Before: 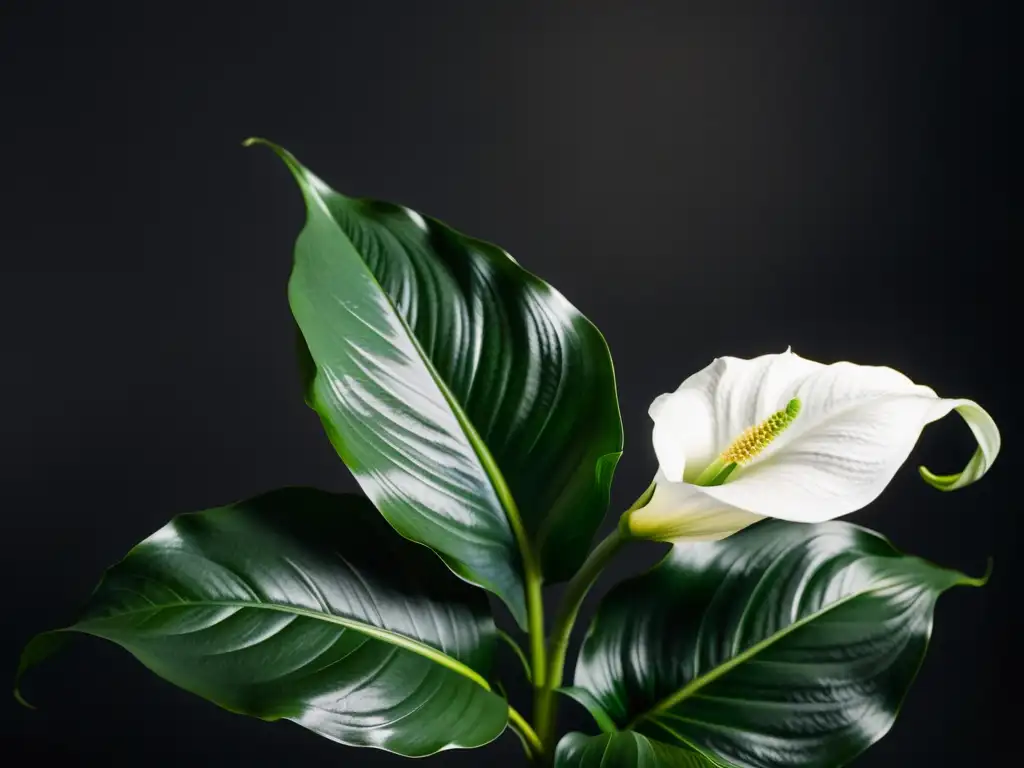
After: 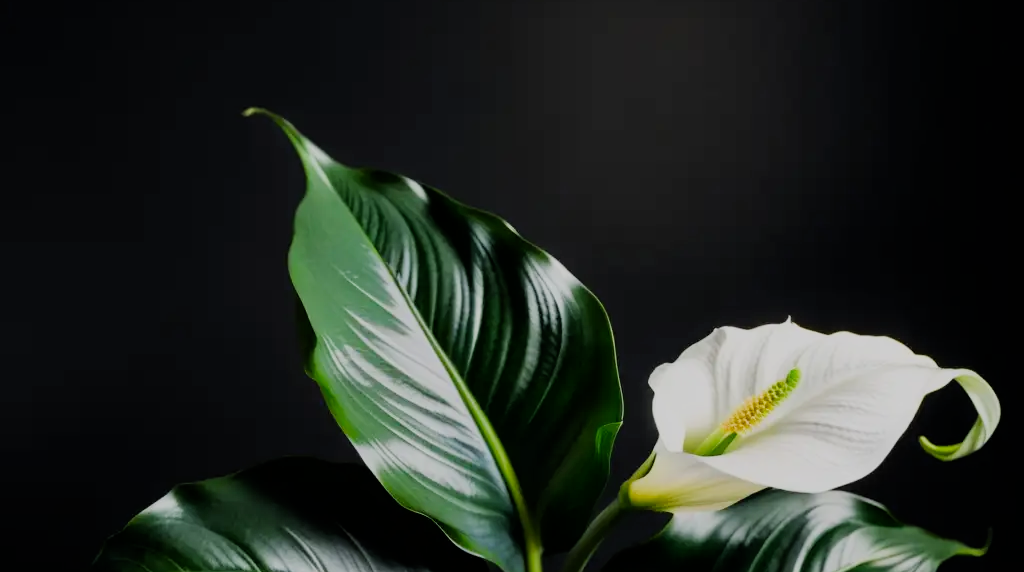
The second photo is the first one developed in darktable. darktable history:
color correction: highlights b* 0.008, saturation 1.08
filmic rgb: black relative exposure -7.36 EV, white relative exposure 5.09 EV, threshold 3.02 EV, hardness 3.2, enable highlight reconstruction true
crop: top 3.992%, bottom 21.474%
